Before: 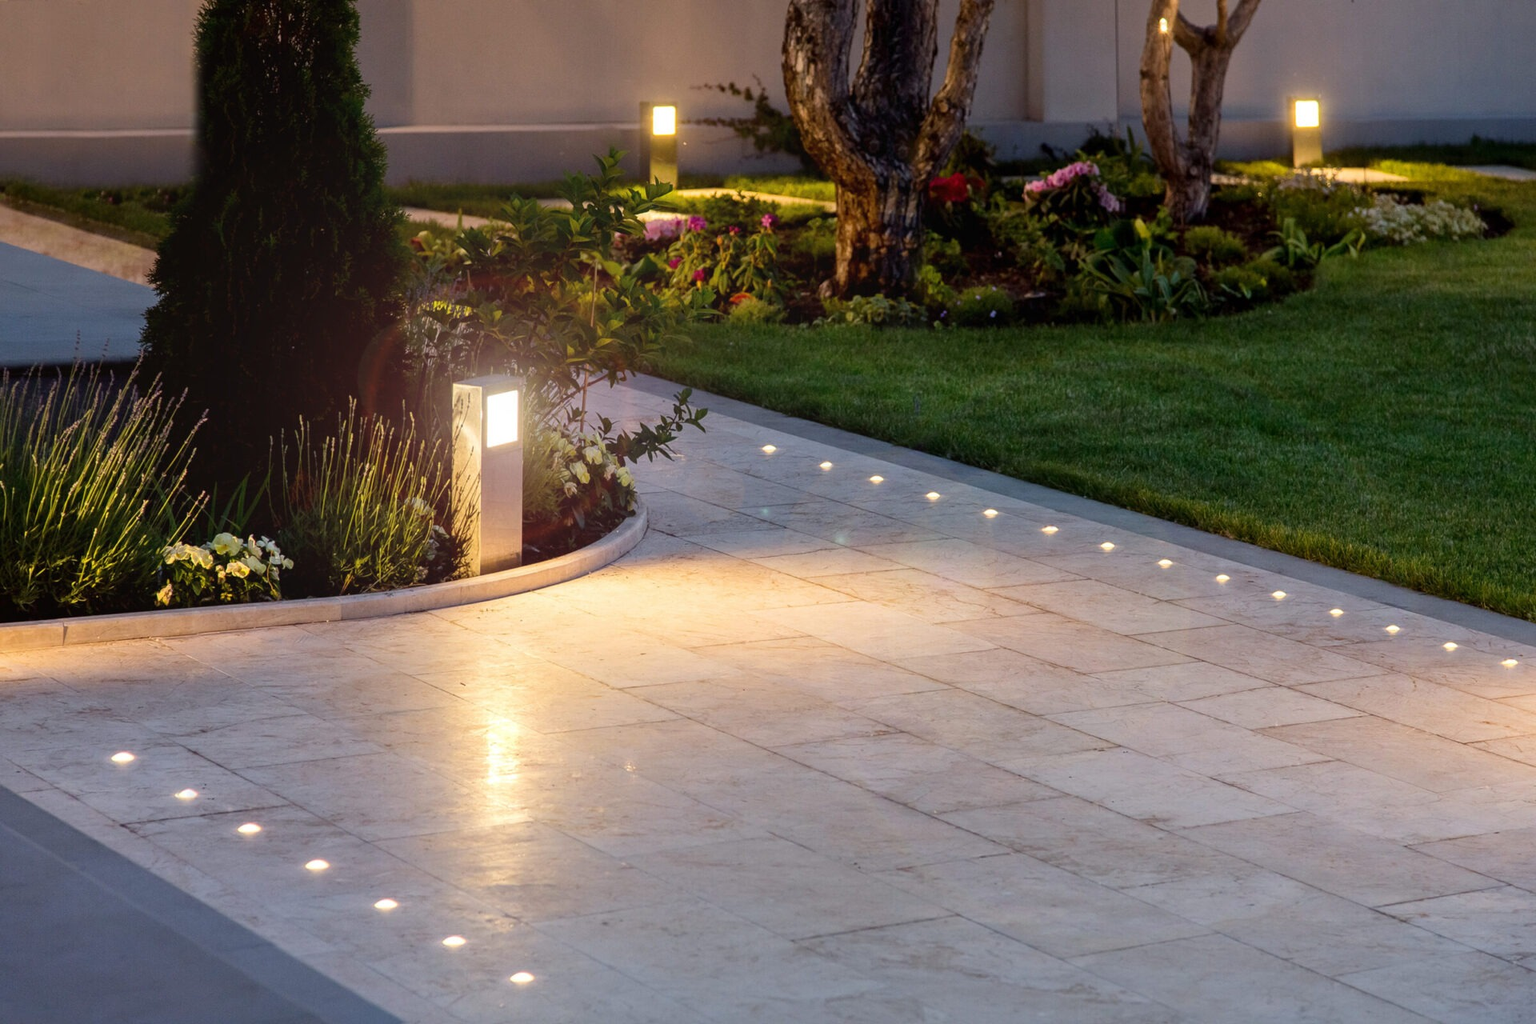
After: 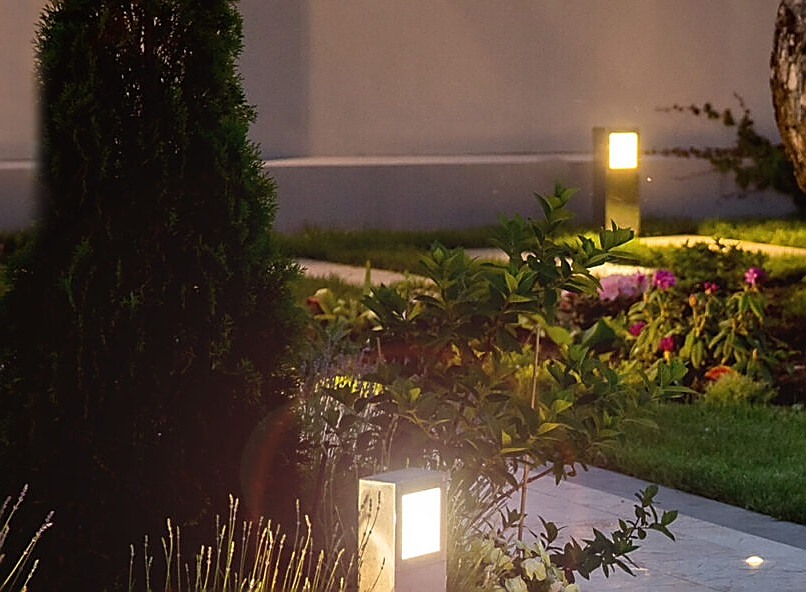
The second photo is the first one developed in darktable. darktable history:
sharpen: radius 1.4, amount 1.25, threshold 0.7
crop and rotate: left 10.817%, top 0.062%, right 47.194%, bottom 53.626%
